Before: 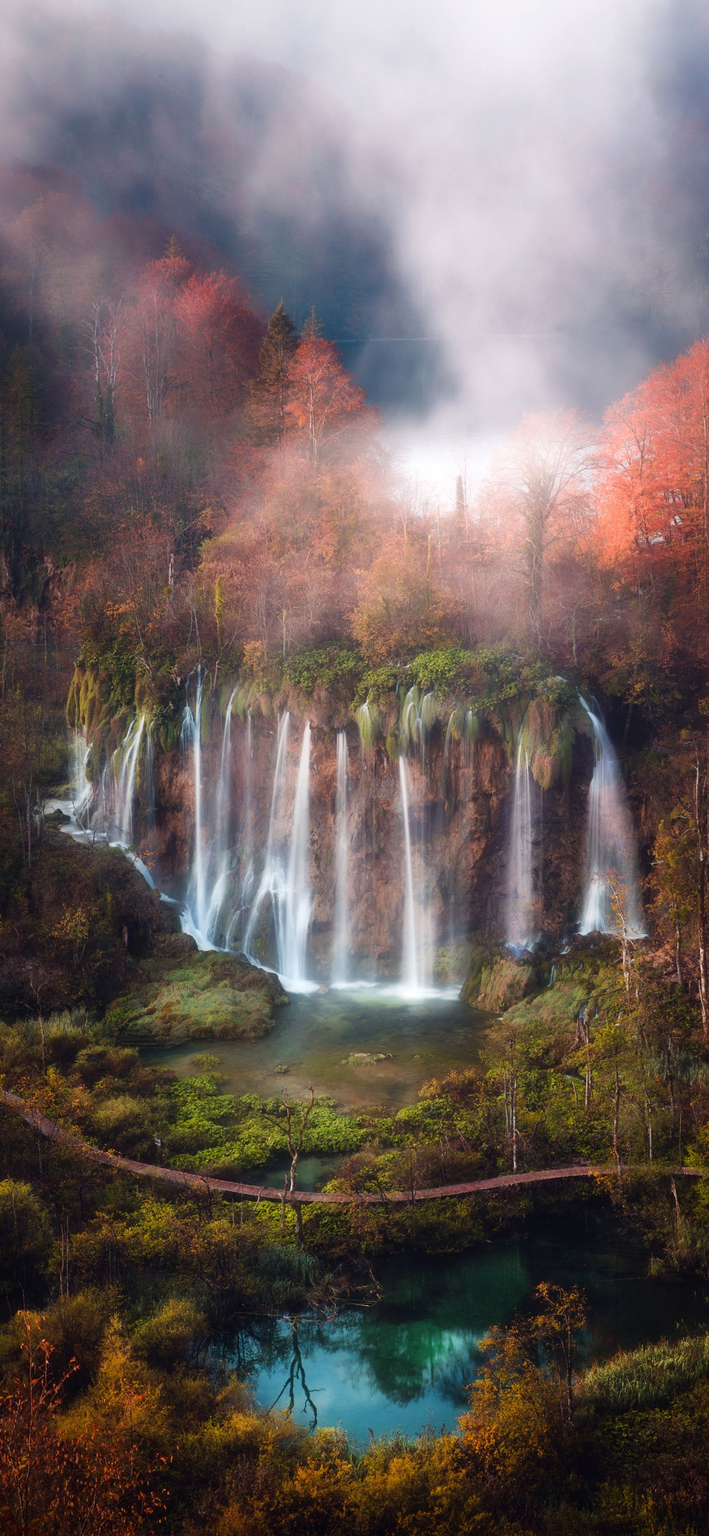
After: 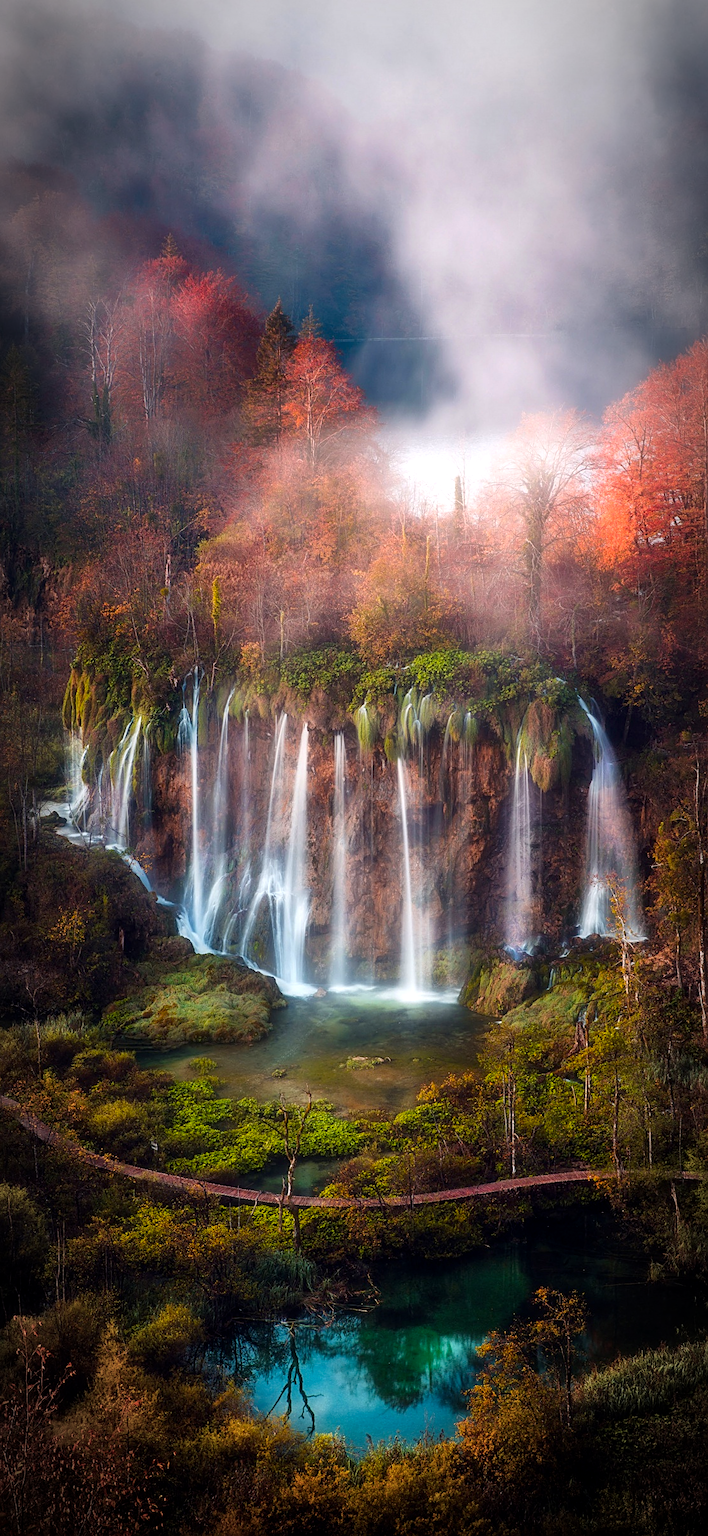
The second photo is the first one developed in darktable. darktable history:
contrast brightness saturation: contrast 0.041, saturation 0.161
crop and rotate: left 0.662%, top 0.203%, bottom 0.354%
color balance rgb: power › luminance -9.164%, perceptual saturation grading › global saturation 25.257%
local contrast: on, module defaults
sharpen: on, module defaults
base curve: preserve colors none
vignetting: brightness -0.575, automatic ratio true
